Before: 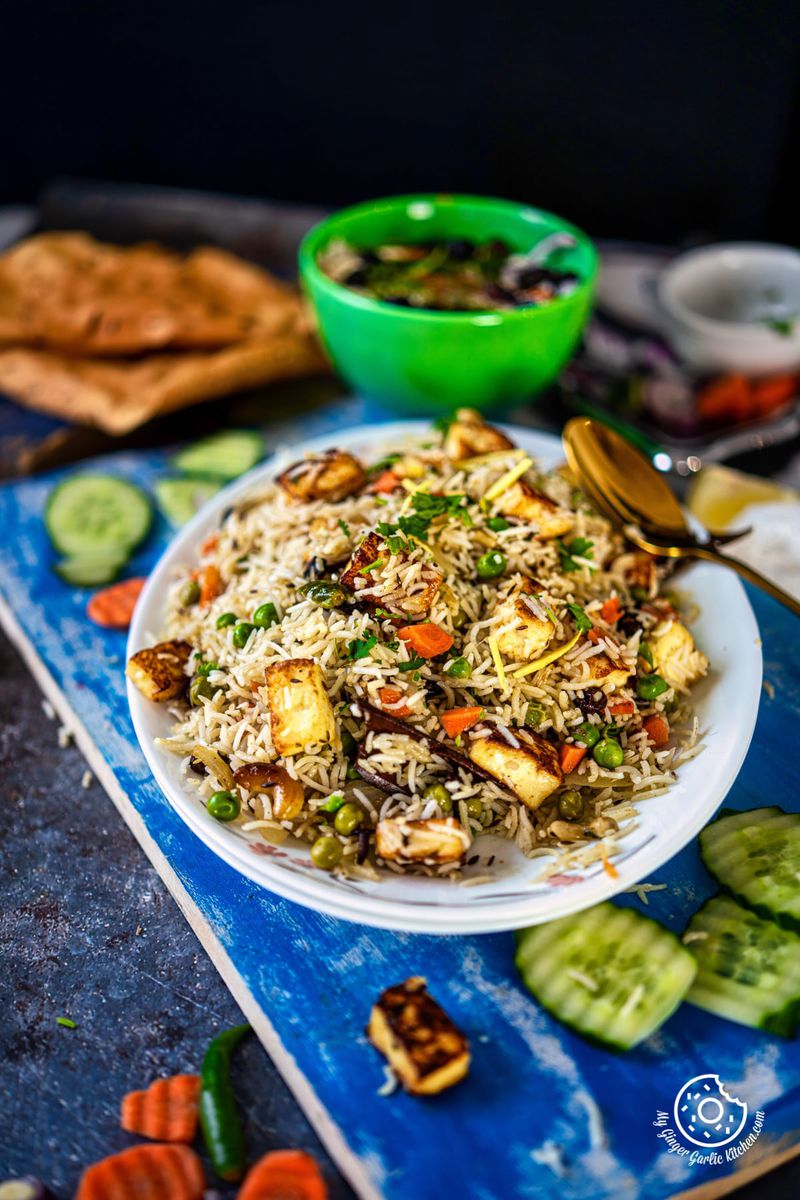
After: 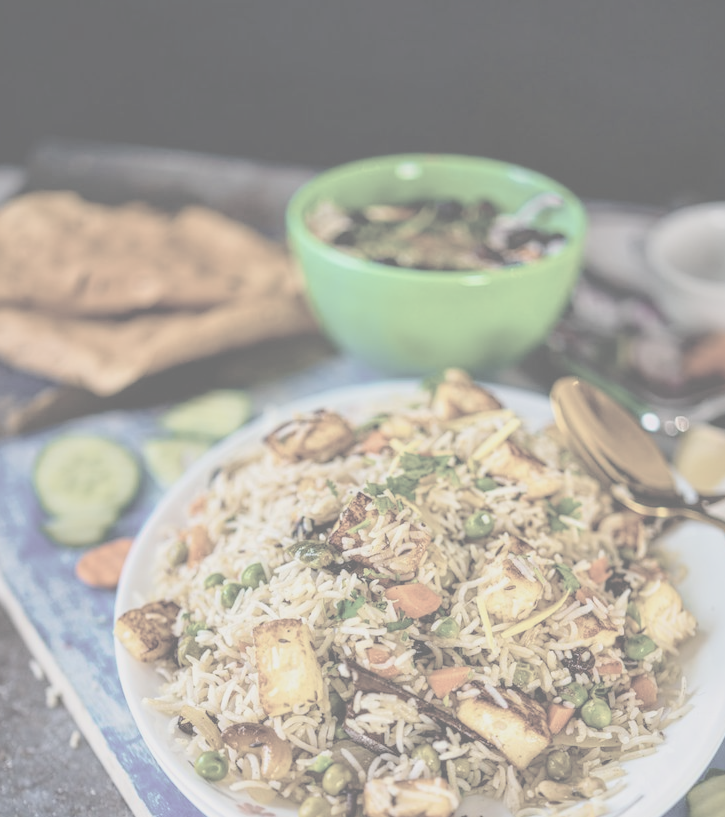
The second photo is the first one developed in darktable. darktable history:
color balance rgb: perceptual saturation grading › global saturation 29.636%, global vibrance 20%
crop: left 1.595%, top 3.393%, right 7.702%, bottom 28.498%
contrast brightness saturation: contrast -0.305, brightness 0.733, saturation -0.785
